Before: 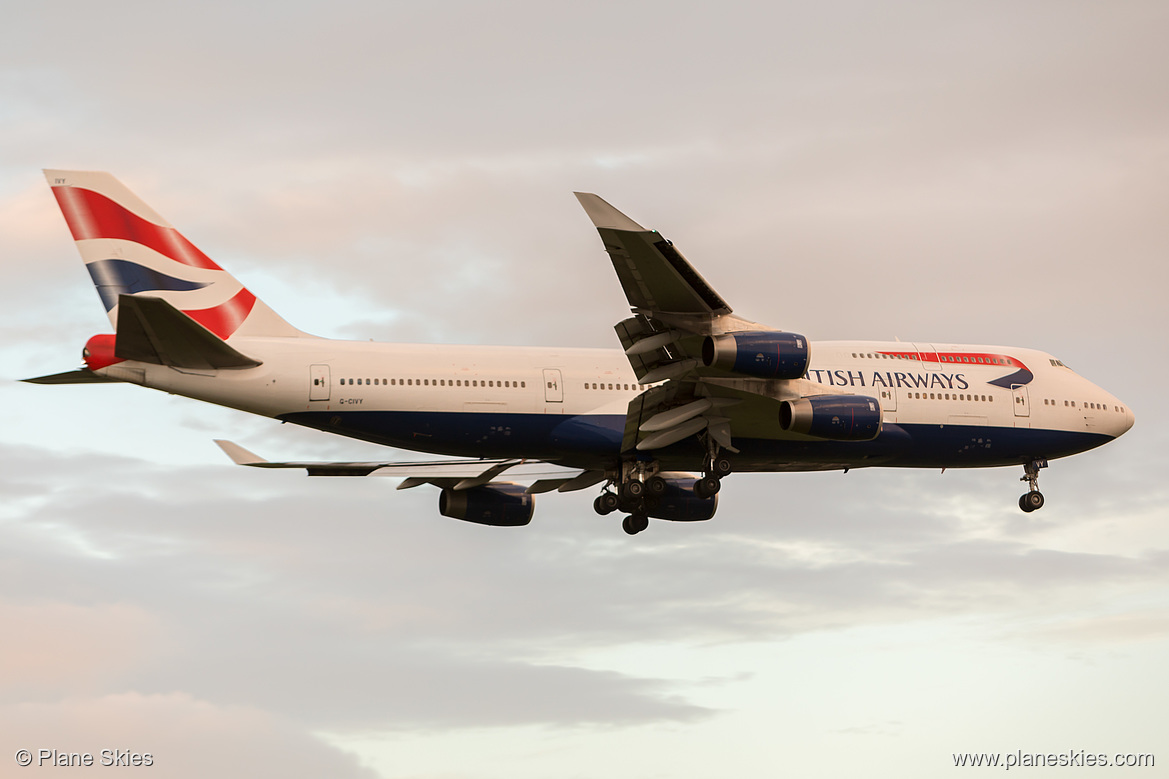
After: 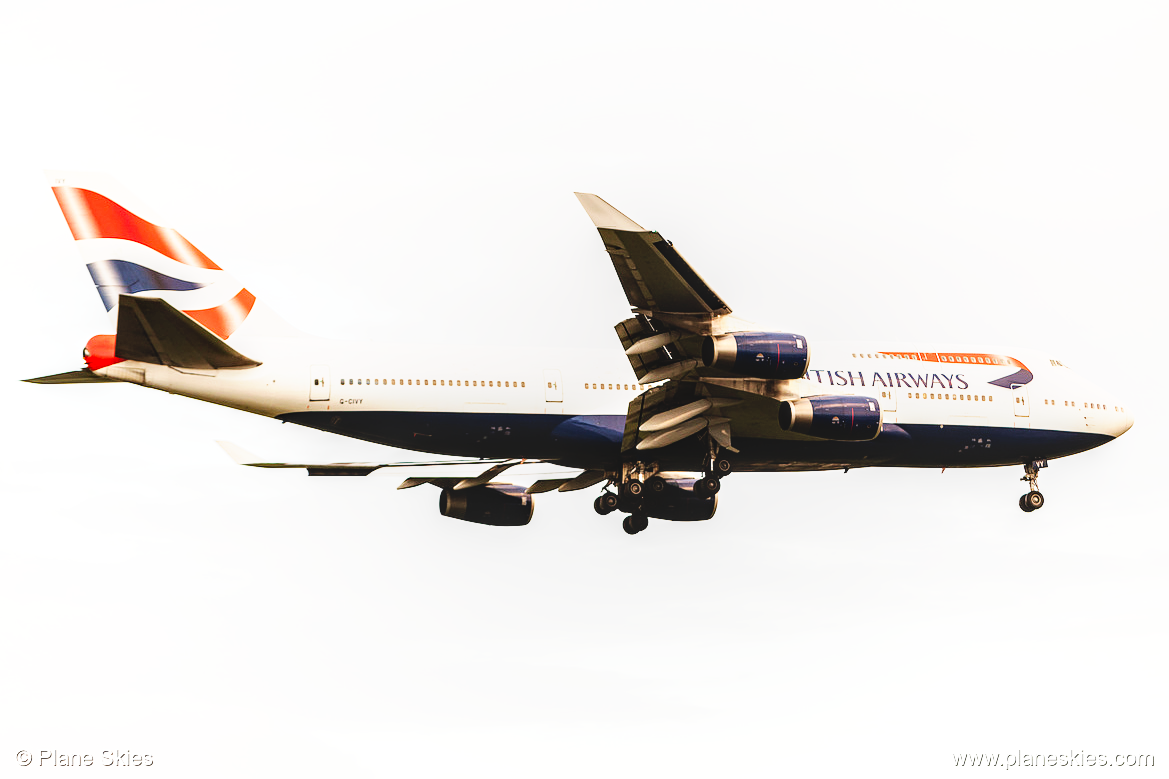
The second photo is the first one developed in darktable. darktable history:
tone equalizer: -8 EV -0.738 EV, -7 EV -0.677 EV, -6 EV -0.583 EV, -5 EV -0.361 EV, -3 EV 0.377 EV, -2 EV 0.6 EV, -1 EV 0.687 EV, +0 EV 0.752 EV
local contrast: on, module defaults
base curve: curves: ch0 [(0, 0) (0.007, 0.004) (0.027, 0.03) (0.046, 0.07) (0.207, 0.54) (0.442, 0.872) (0.673, 0.972) (1, 1)], preserve colors none
